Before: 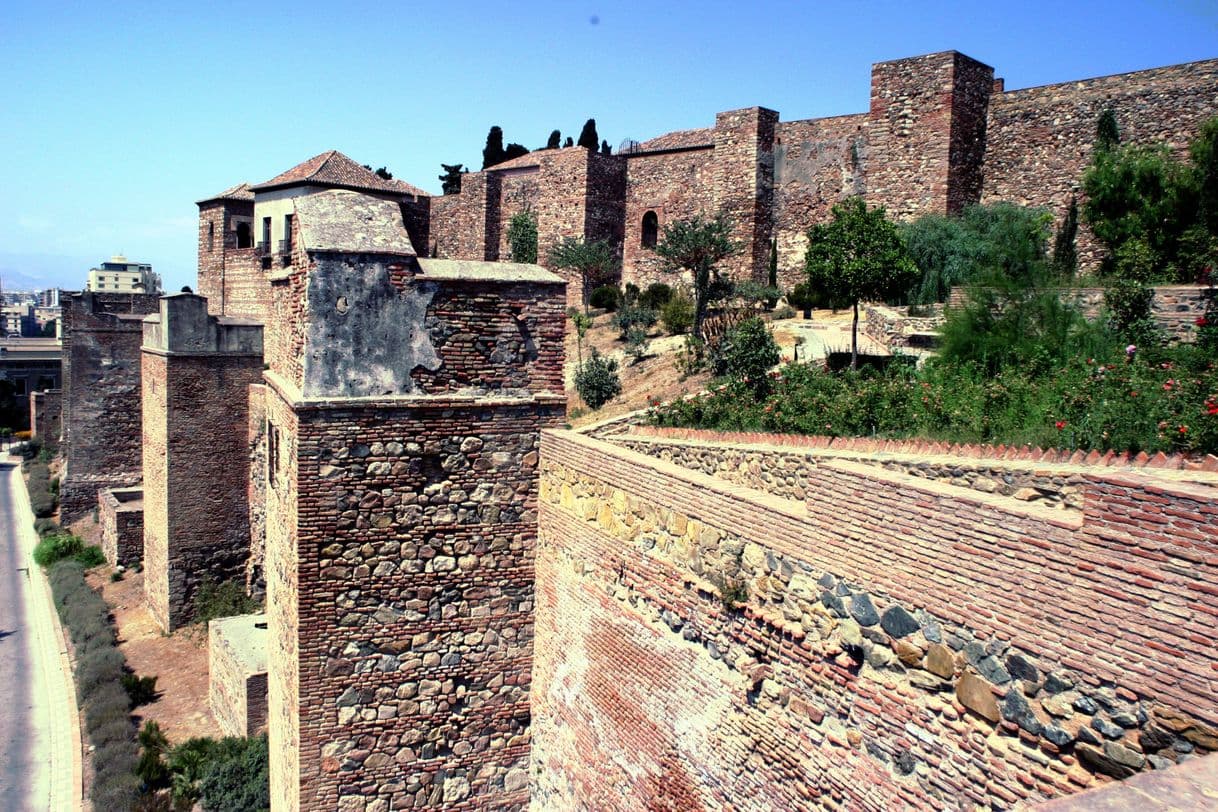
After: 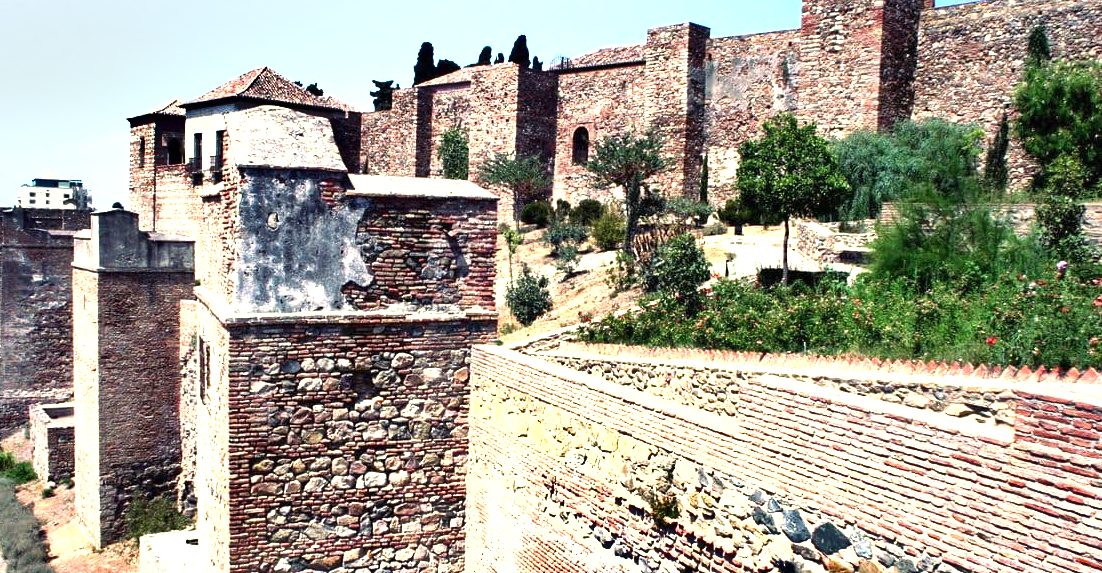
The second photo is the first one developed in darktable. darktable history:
exposure: black level correction 0, exposure 1.198 EV, compensate exposure bias true, compensate highlight preservation false
crop: left 5.717%, top 10.402%, right 3.789%, bottom 18.924%
shadows and highlights: shadows 61.09, soften with gaussian
